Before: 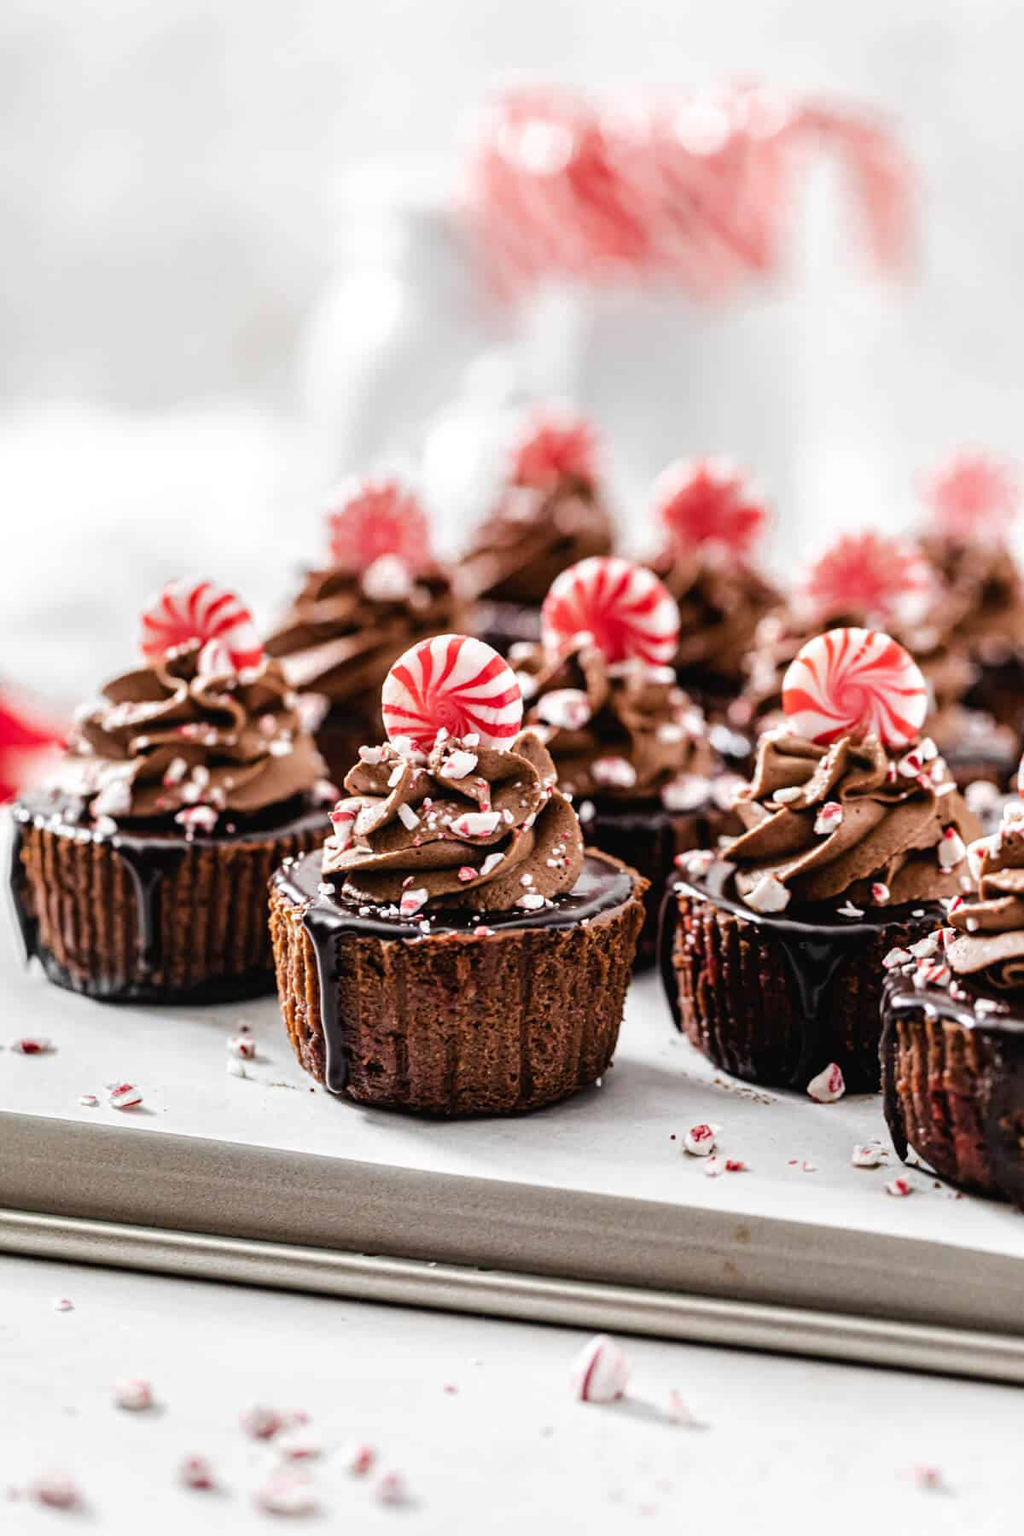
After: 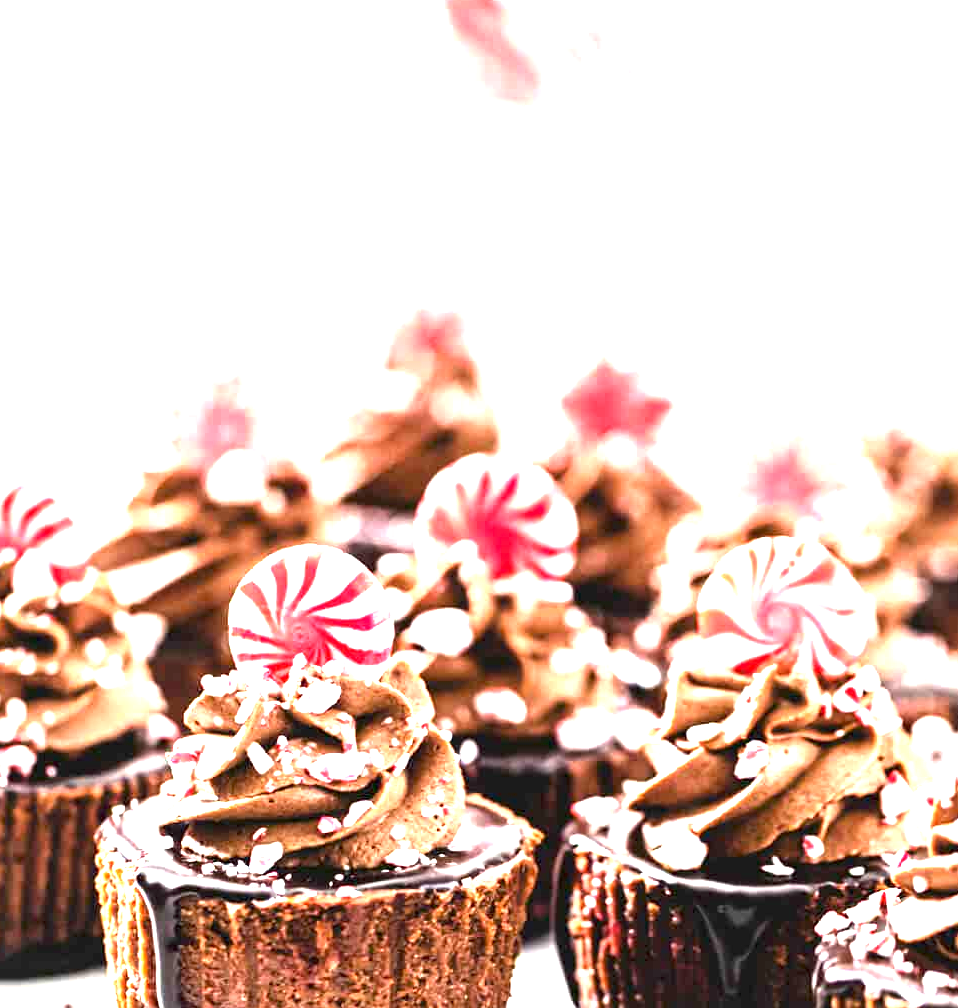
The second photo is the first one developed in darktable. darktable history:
crop: left 18.318%, top 11.072%, right 1.836%, bottom 32.908%
exposure: exposure 2.195 EV, compensate highlight preservation false
